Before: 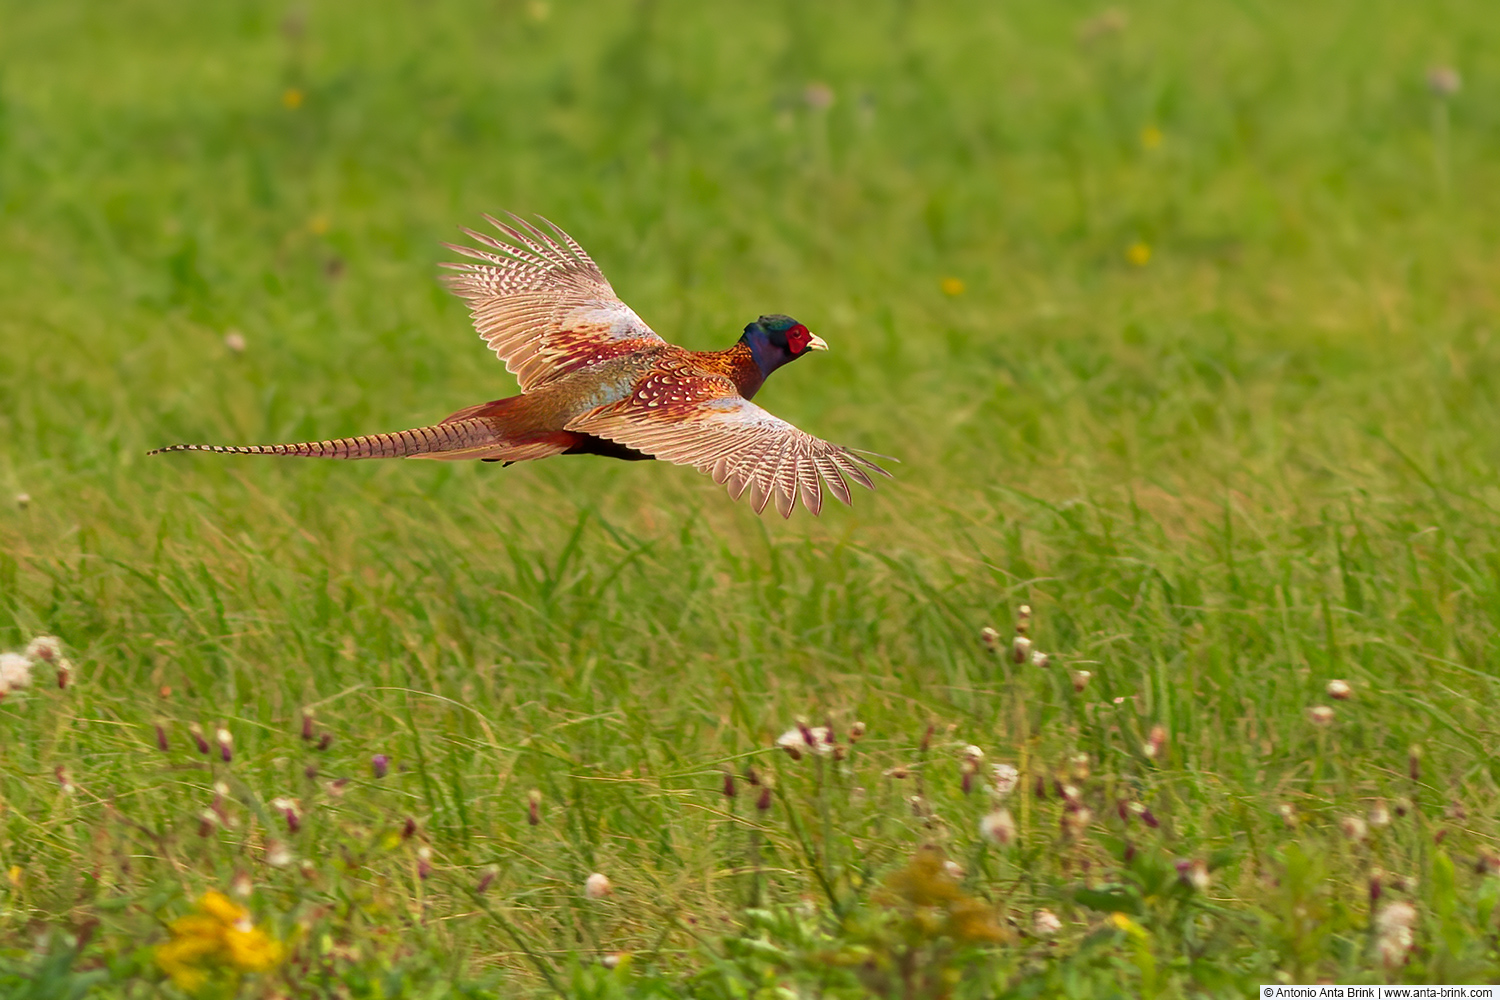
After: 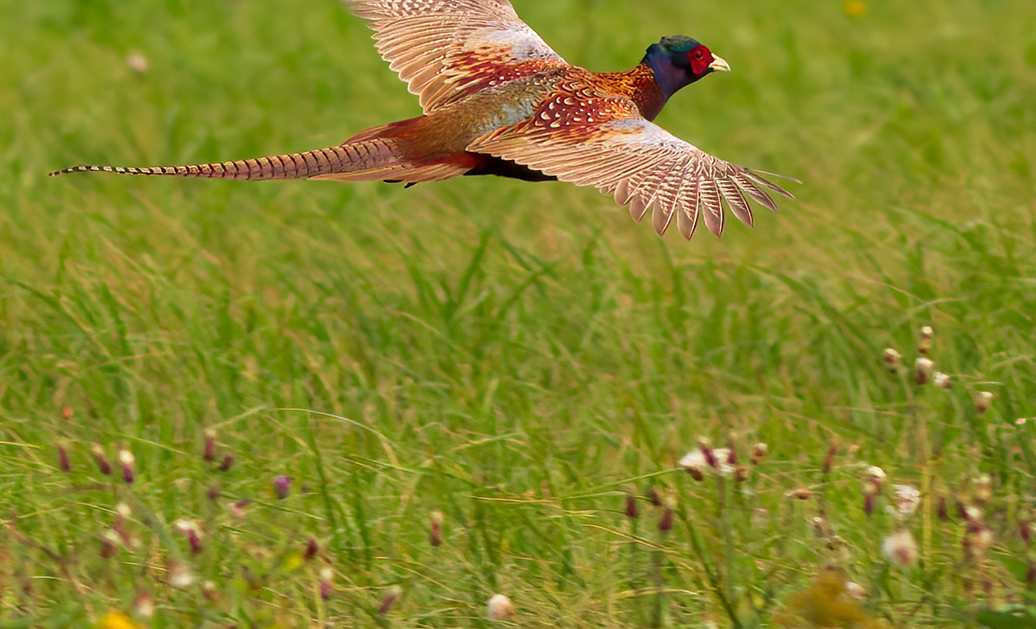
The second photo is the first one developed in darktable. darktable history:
crop: left 6.559%, top 27.986%, right 24.363%, bottom 9.049%
